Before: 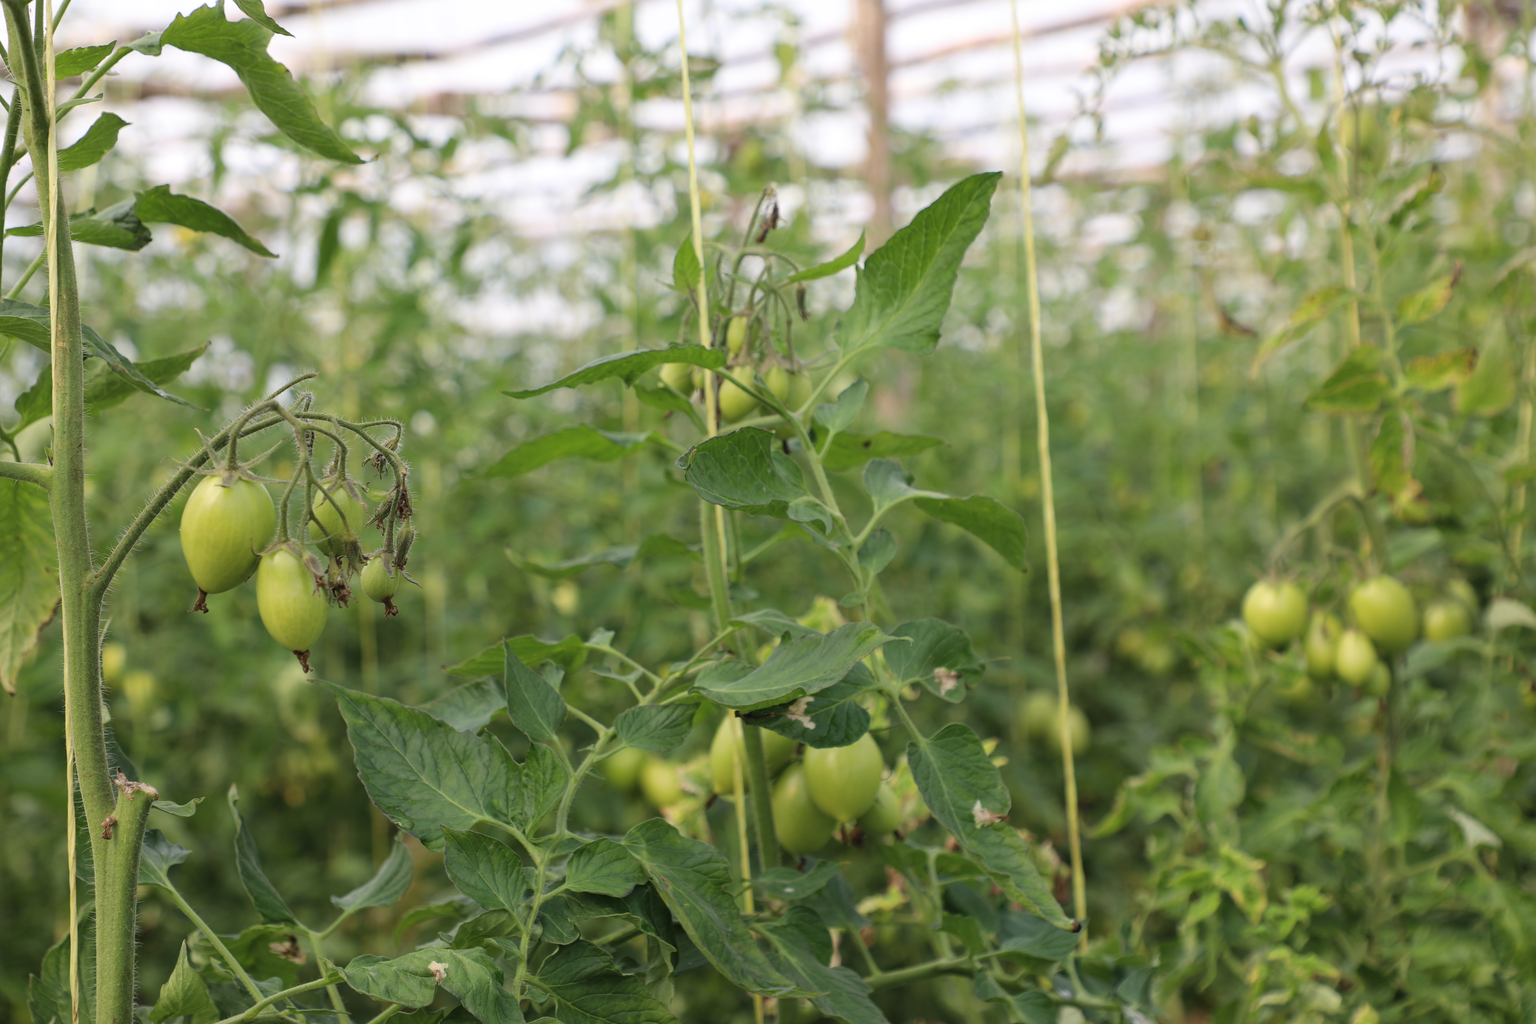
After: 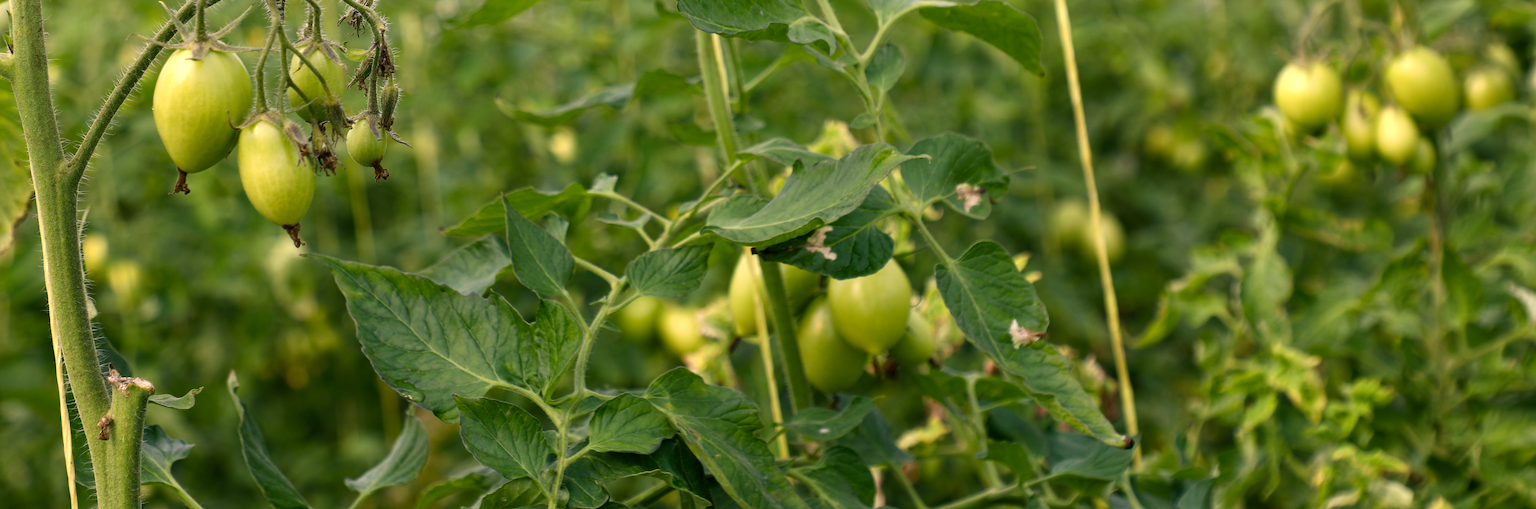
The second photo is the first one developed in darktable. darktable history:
white balance: red 1.009, blue 1.027
color balance rgb: shadows lift › chroma 2%, shadows lift › hue 185.64°, power › luminance 1.48%, highlights gain › chroma 3%, highlights gain › hue 54.51°, global offset › luminance -0.4%, perceptual saturation grading › highlights -18.47%, perceptual saturation grading › mid-tones 6.62%, perceptual saturation grading › shadows 28.22%, perceptual brilliance grading › highlights 15.68%, perceptual brilliance grading › shadows -14.29%, global vibrance 25.96%, contrast 6.45%
crop and rotate: top 46.237%
rotate and perspective: rotation -5°, crop left 0.05, crop right 0.952, crop top 0.11, crop bottom 0.89
